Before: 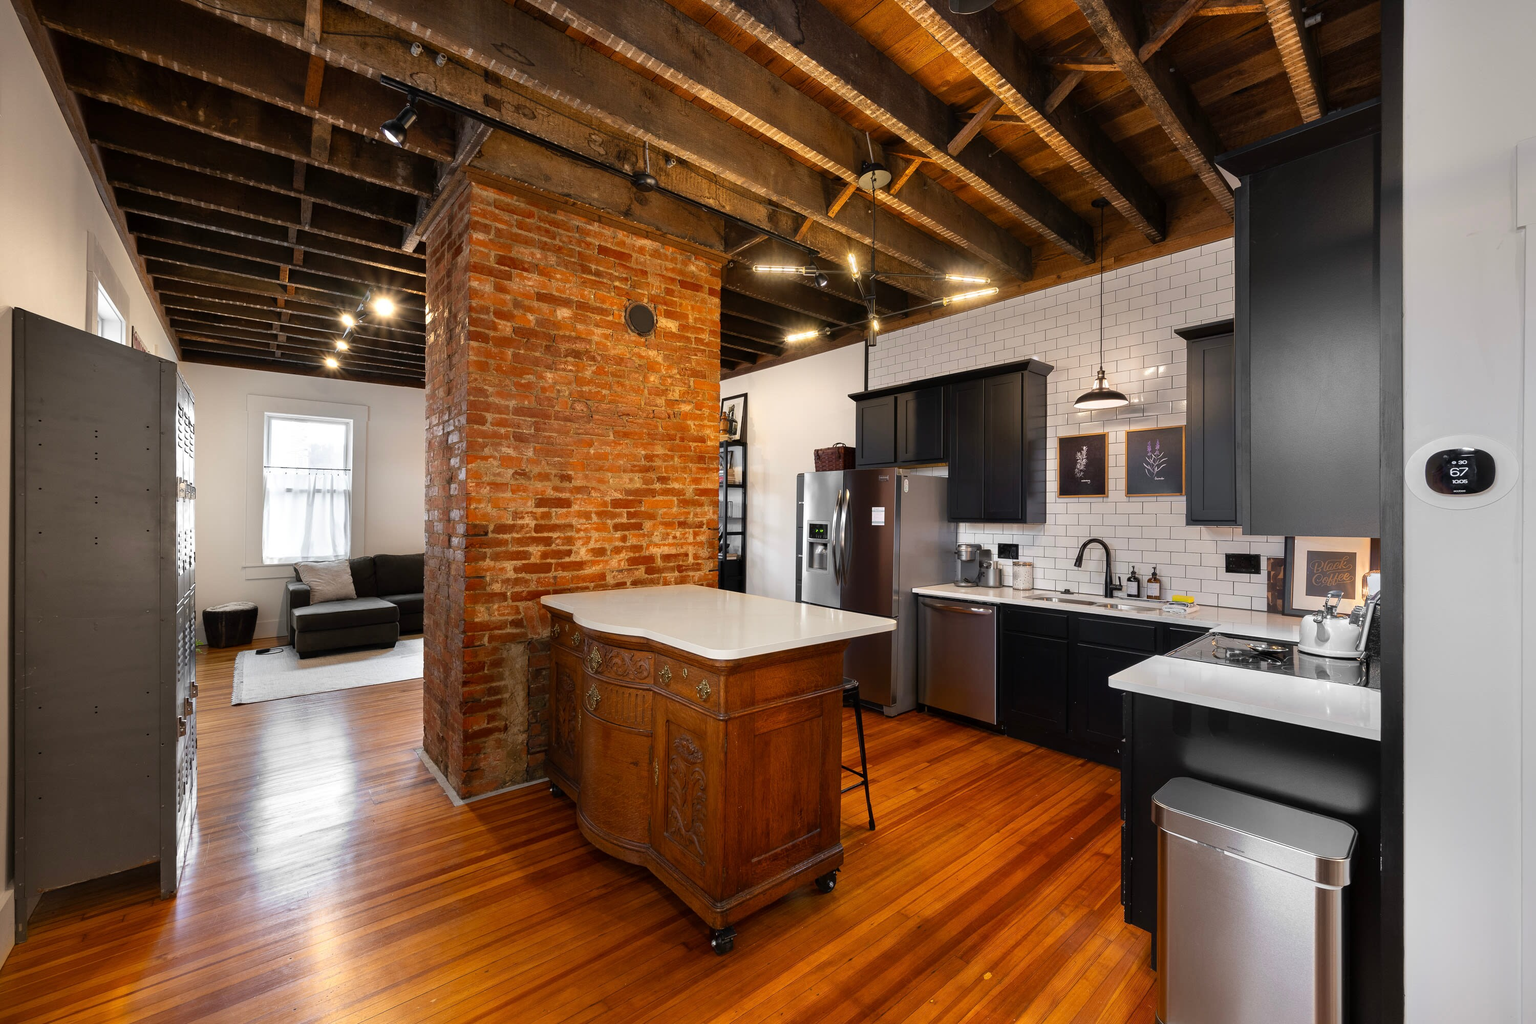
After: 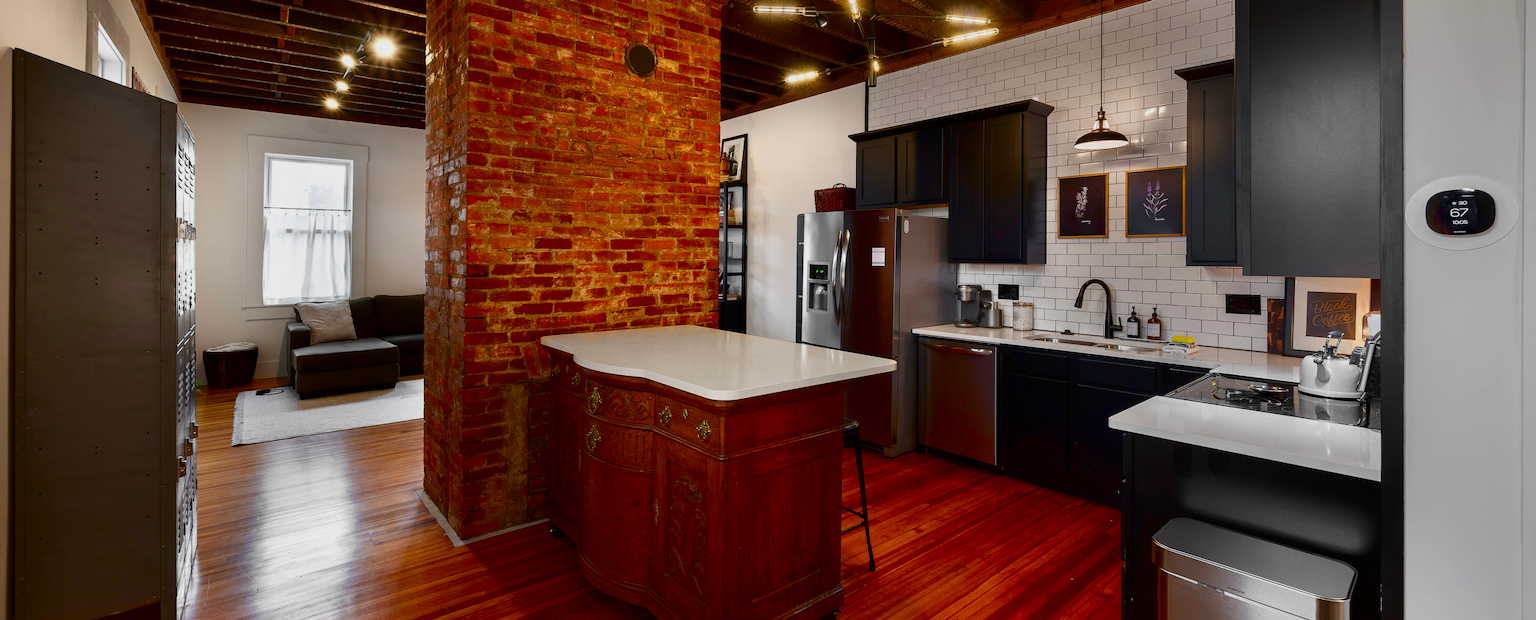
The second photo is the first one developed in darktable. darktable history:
crop and rotate: top 25.392%, bottom 14.013%
contrast brightness saturation: contrast 0.129, brightness -0.228, saturation 0.143
color balance rgb: linear chroma grading › shadows -1.499%, linear chroma grading › highlights -14.148%, linear chroma grading › global chroma -9.821%, linear chroma grading › mid-tones -9.744%, perceptual saturation grading › global saturation 40.395%, perceptual saturation grading › highlights -25.336%, perceptual saturation grading › mid-tones 35.587%, perceptual saturation grading › shadows 35.624%, contrast -10.177%
